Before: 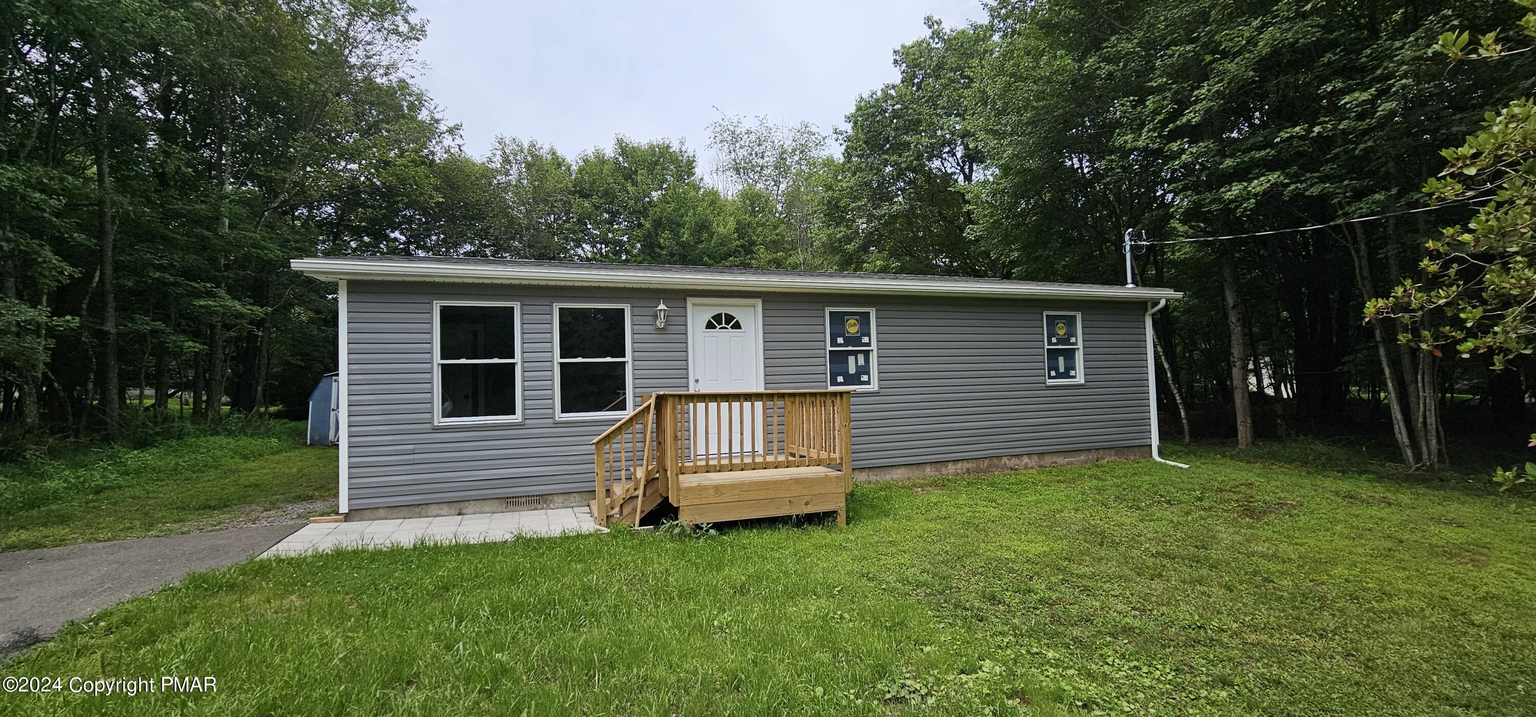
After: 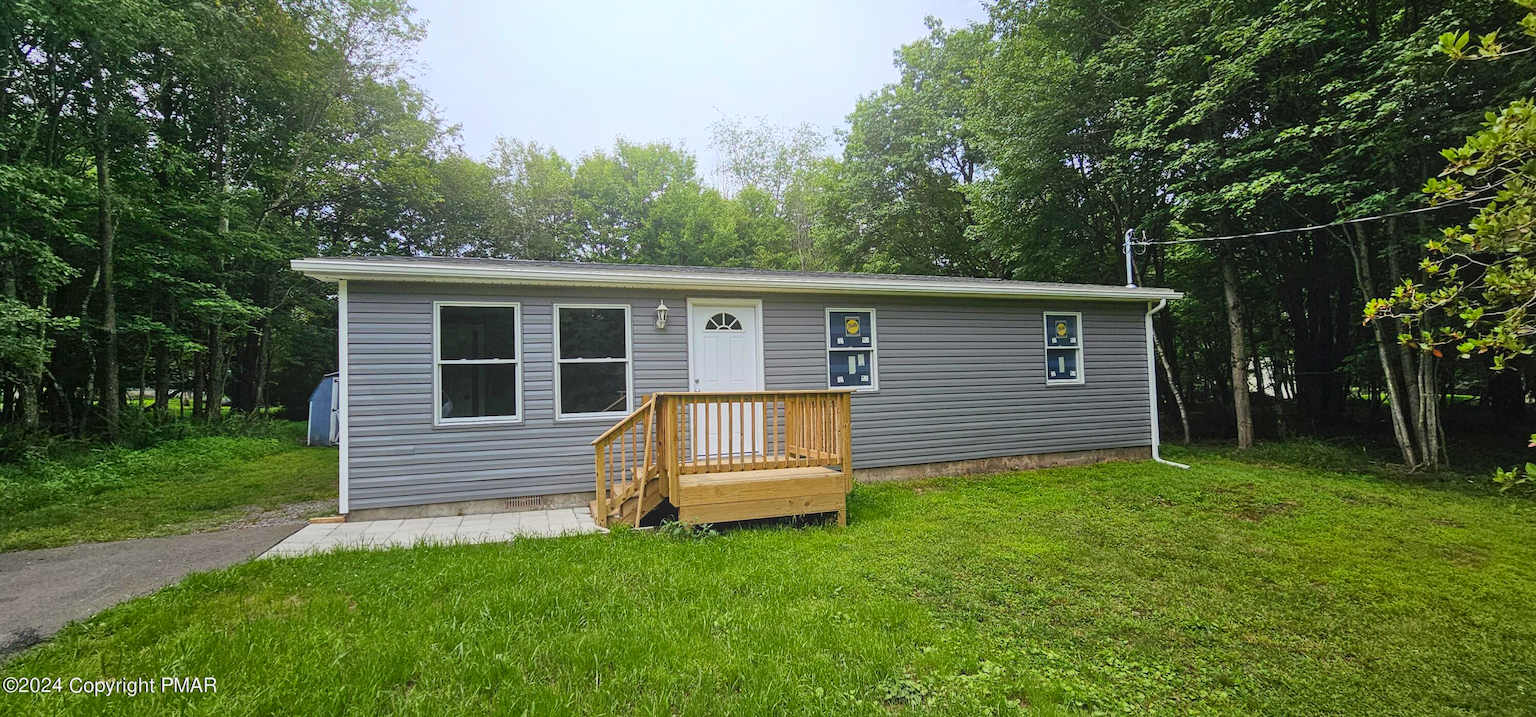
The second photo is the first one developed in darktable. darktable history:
shadows and highlights: low approximation 0.01, soften with gaussian
local contrast: detail 110%
color correction: saturation 1.34
bloom: size 40%
